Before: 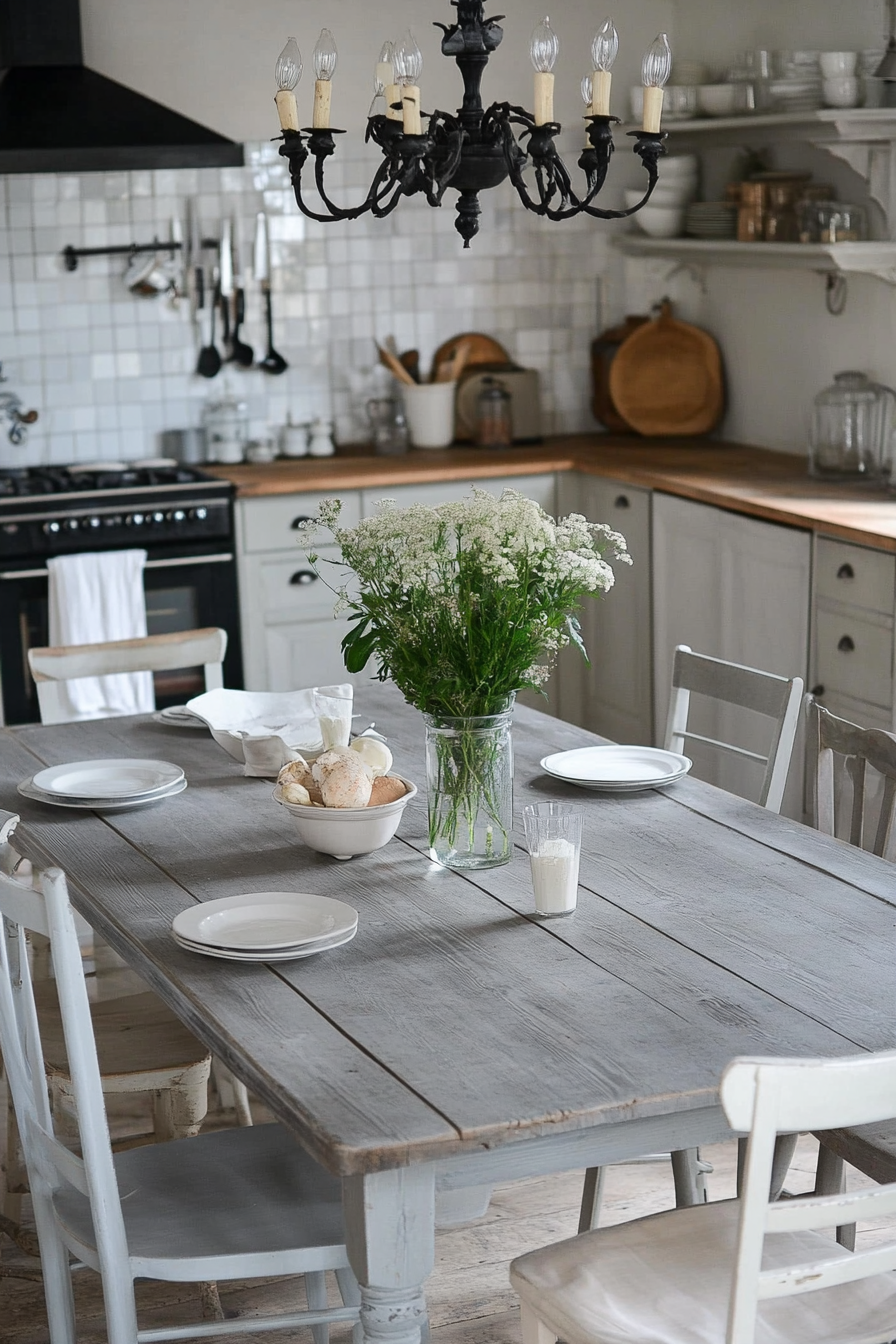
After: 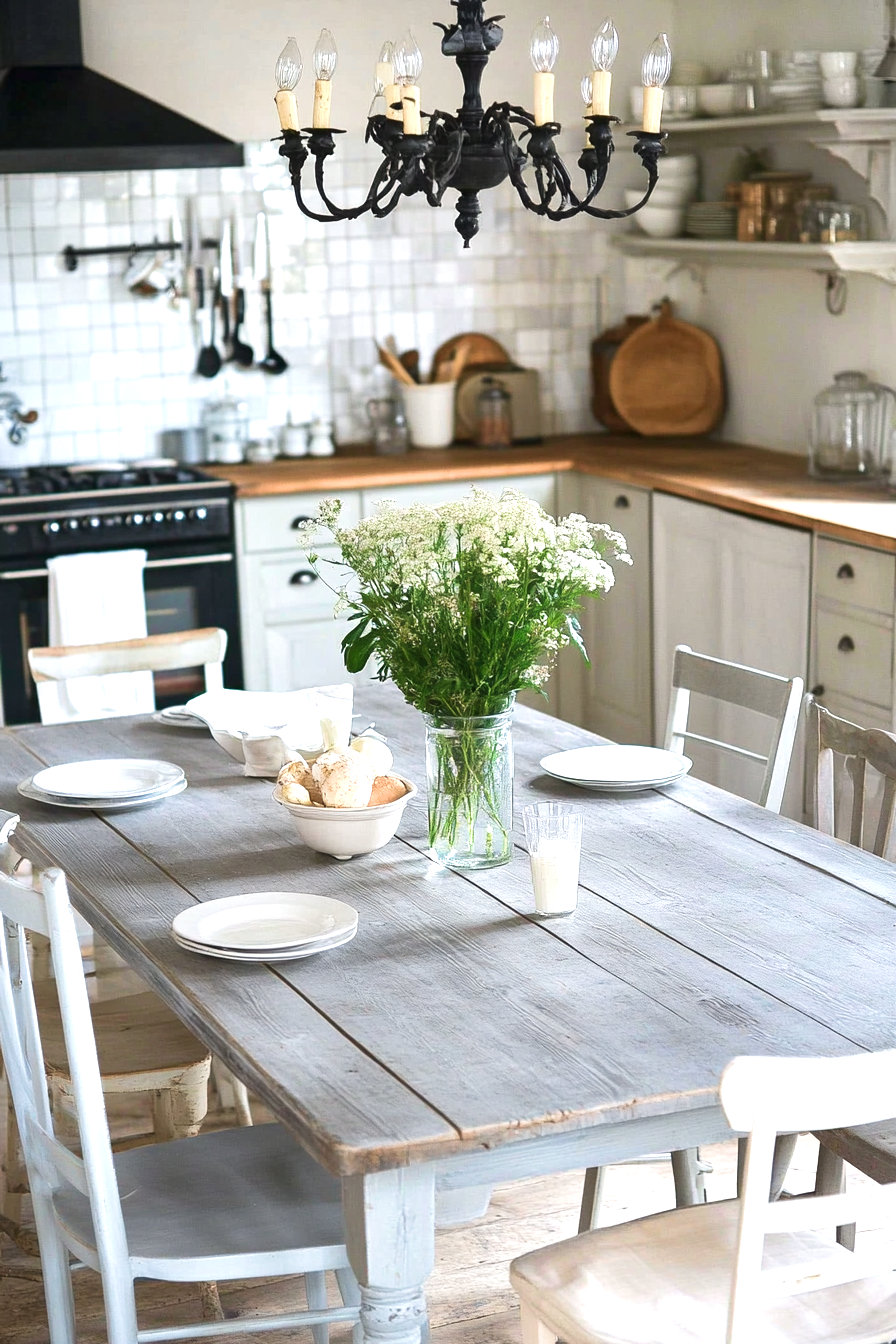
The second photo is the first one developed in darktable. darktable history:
velvia: strength 45%
exposure: black level correction 0, exposure 1 EV, compensate exposure bias true, compensate highlight preservation false
